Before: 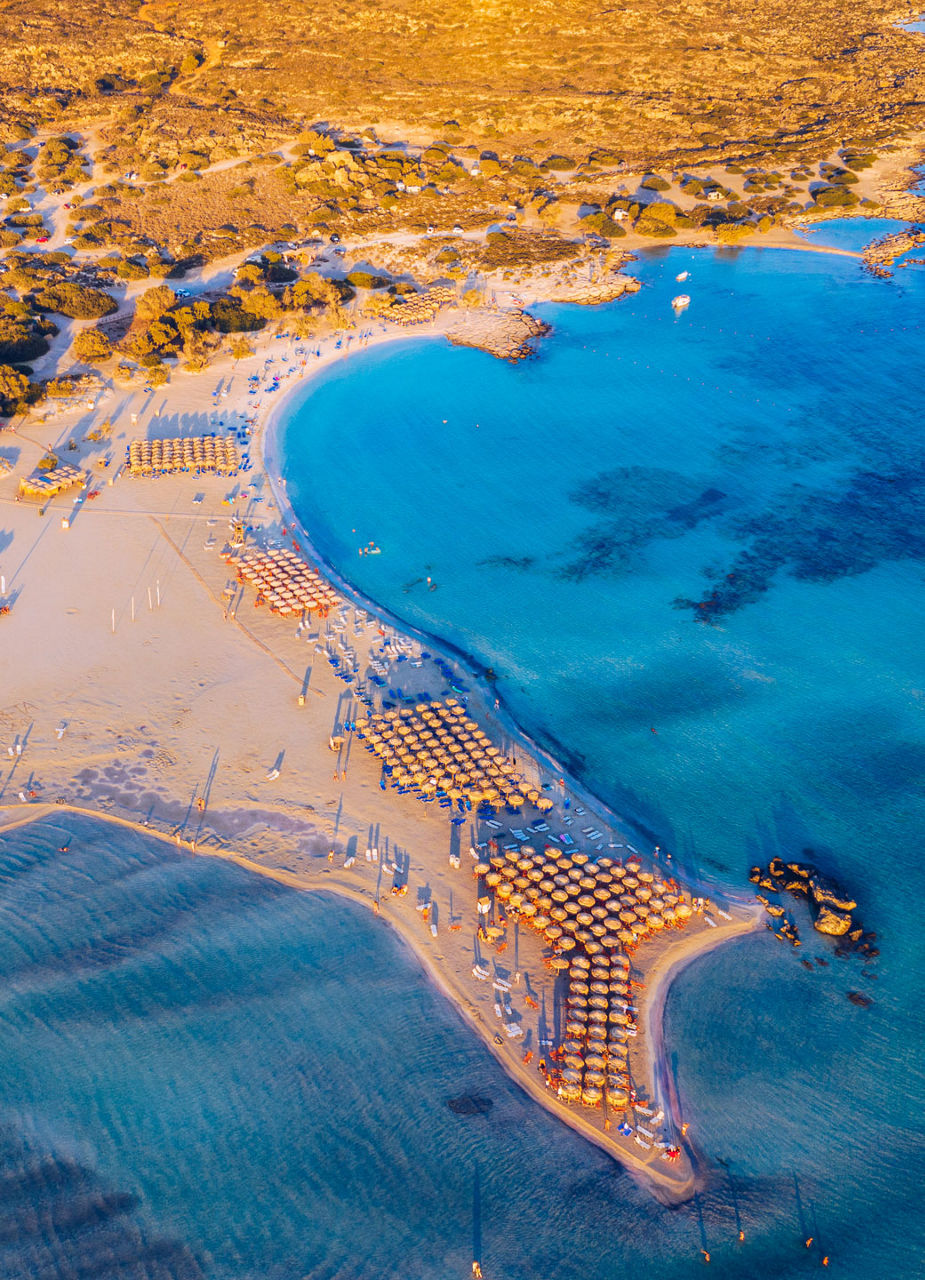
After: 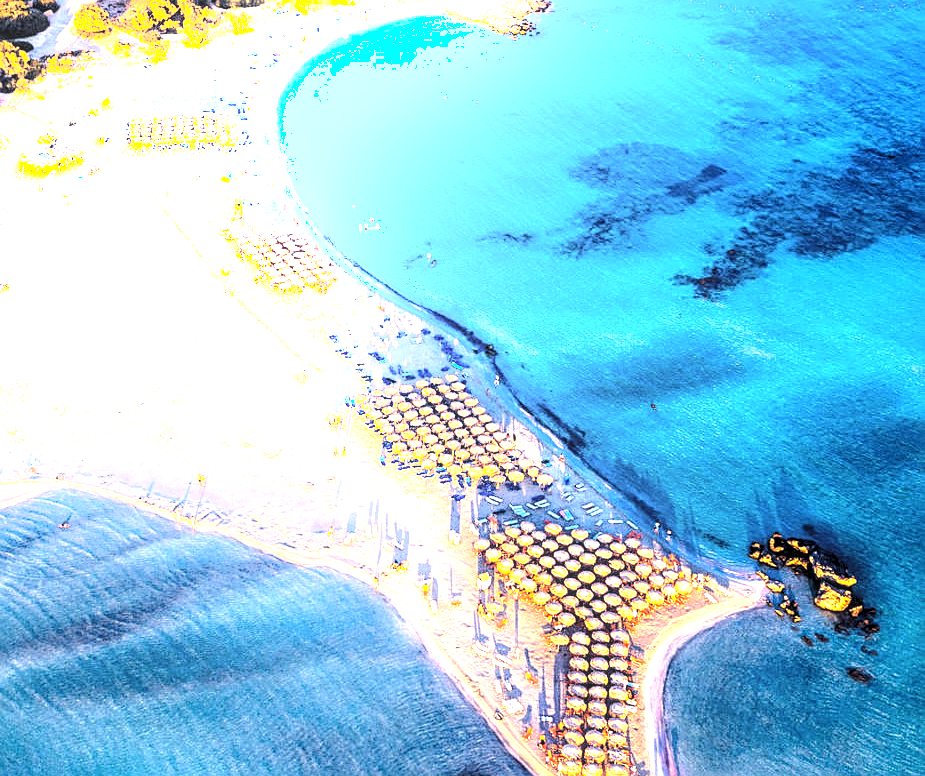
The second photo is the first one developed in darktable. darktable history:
exposure: black level correction 0, exposure 1.1 EV, compensate exposure bias true, compensate highlight preservation false
local contrast: on, module defaults
shadows and highlights: shadows -24.28, highlights 49.77, soften with gaussian
sharpen: on, module defaults
crop and rotate: top 25.357%, bottom 13.942%
white balance: red 1.009, blue 1.027
levels: levels [0.129, 0.519, 0.867]
